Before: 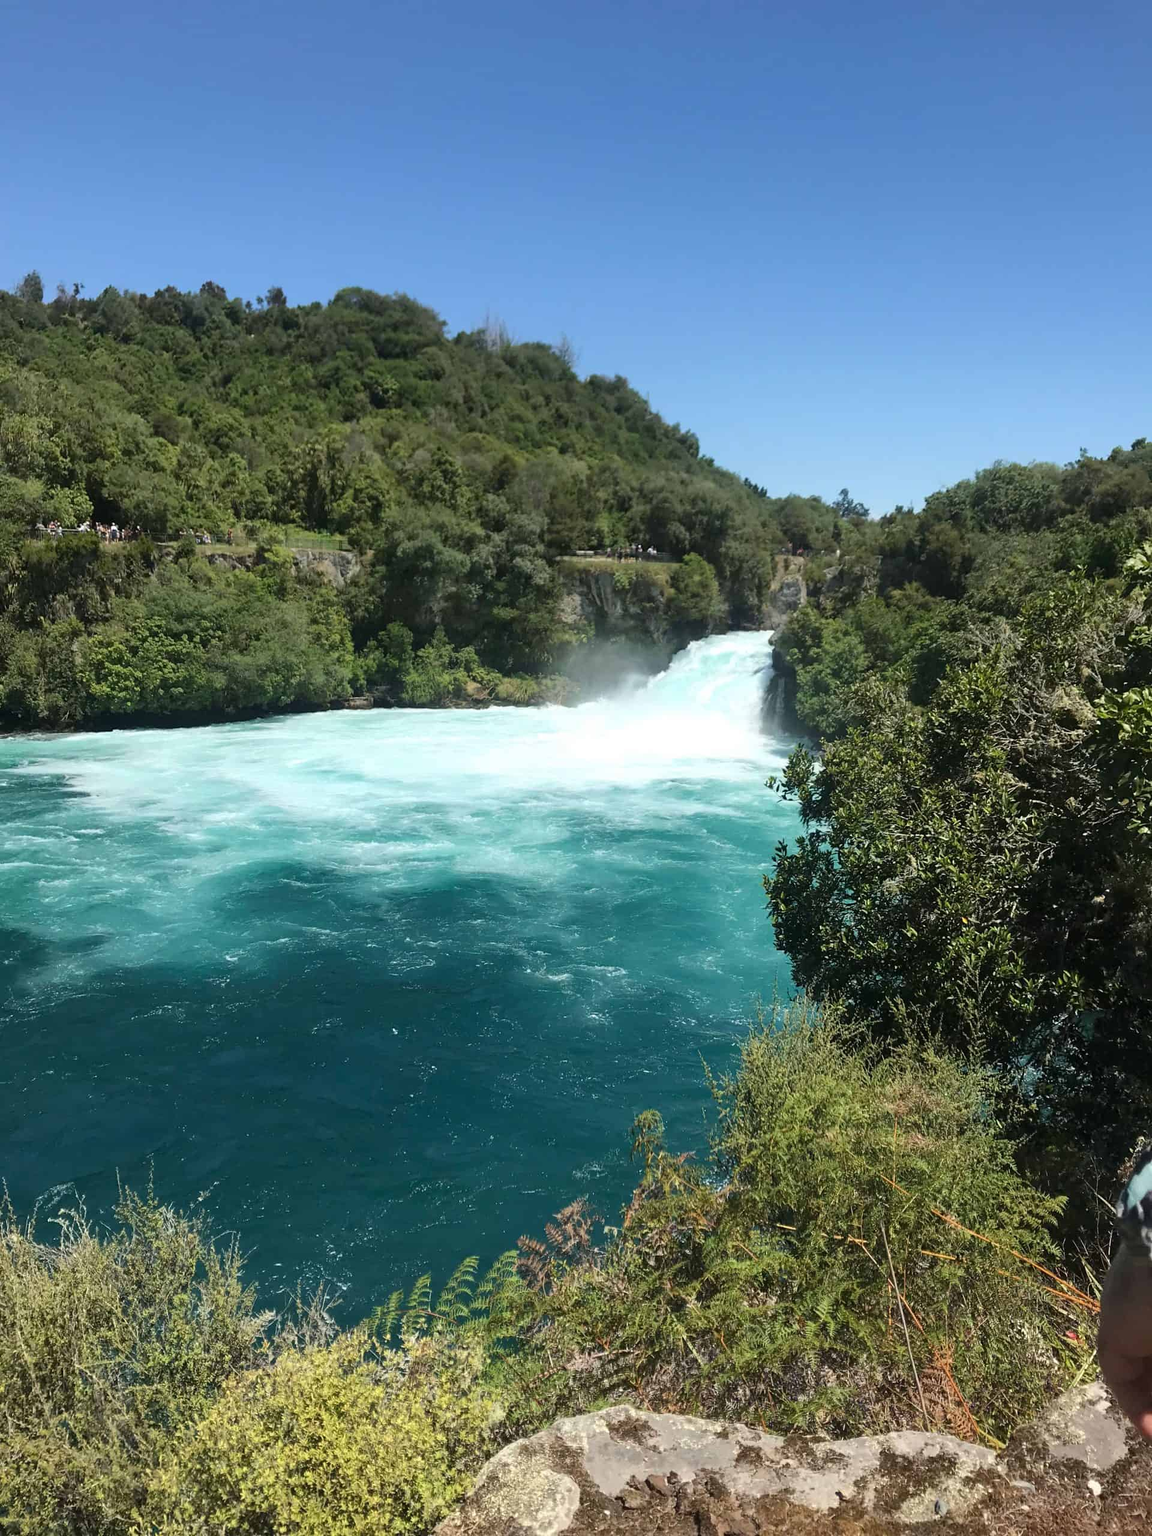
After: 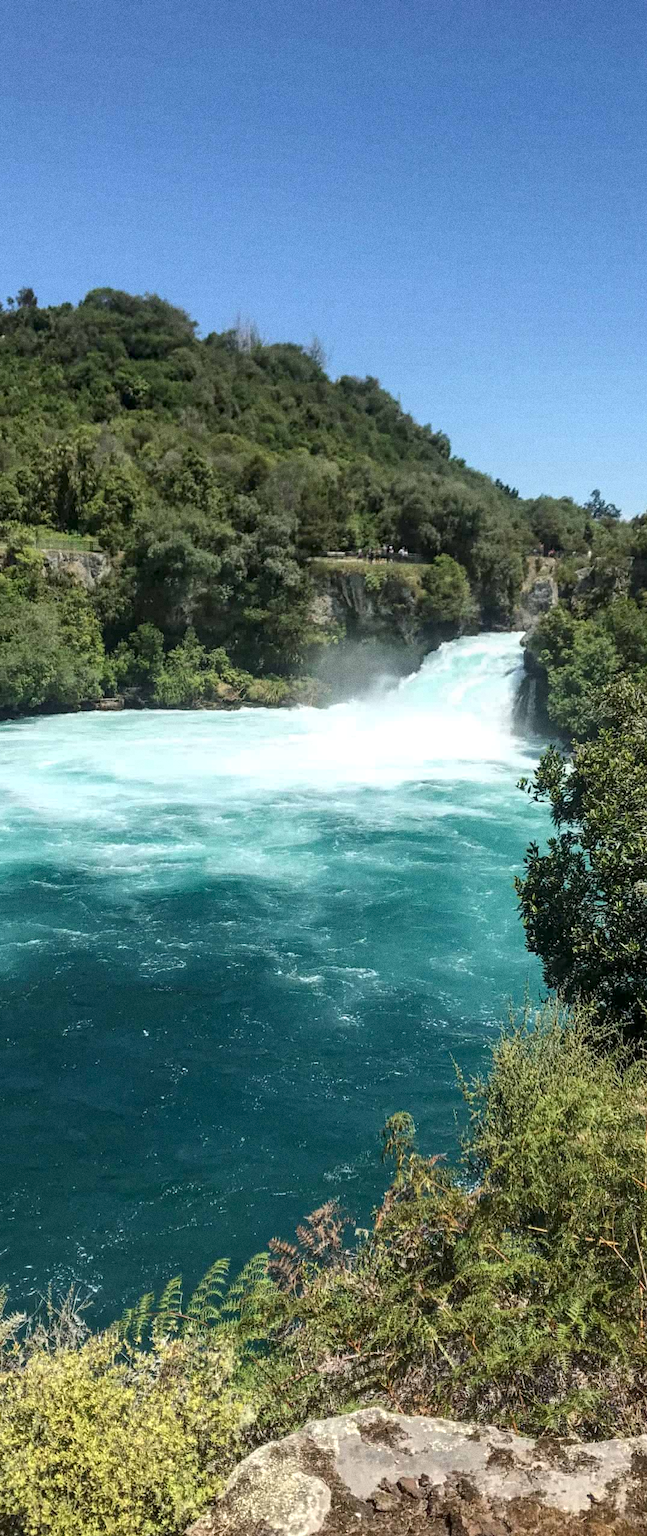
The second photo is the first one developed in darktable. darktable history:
local contrast: detail 130%
grain: coarseness 0.09 ISO, strength 40%
crop: left 21.674%, right 22.086%
